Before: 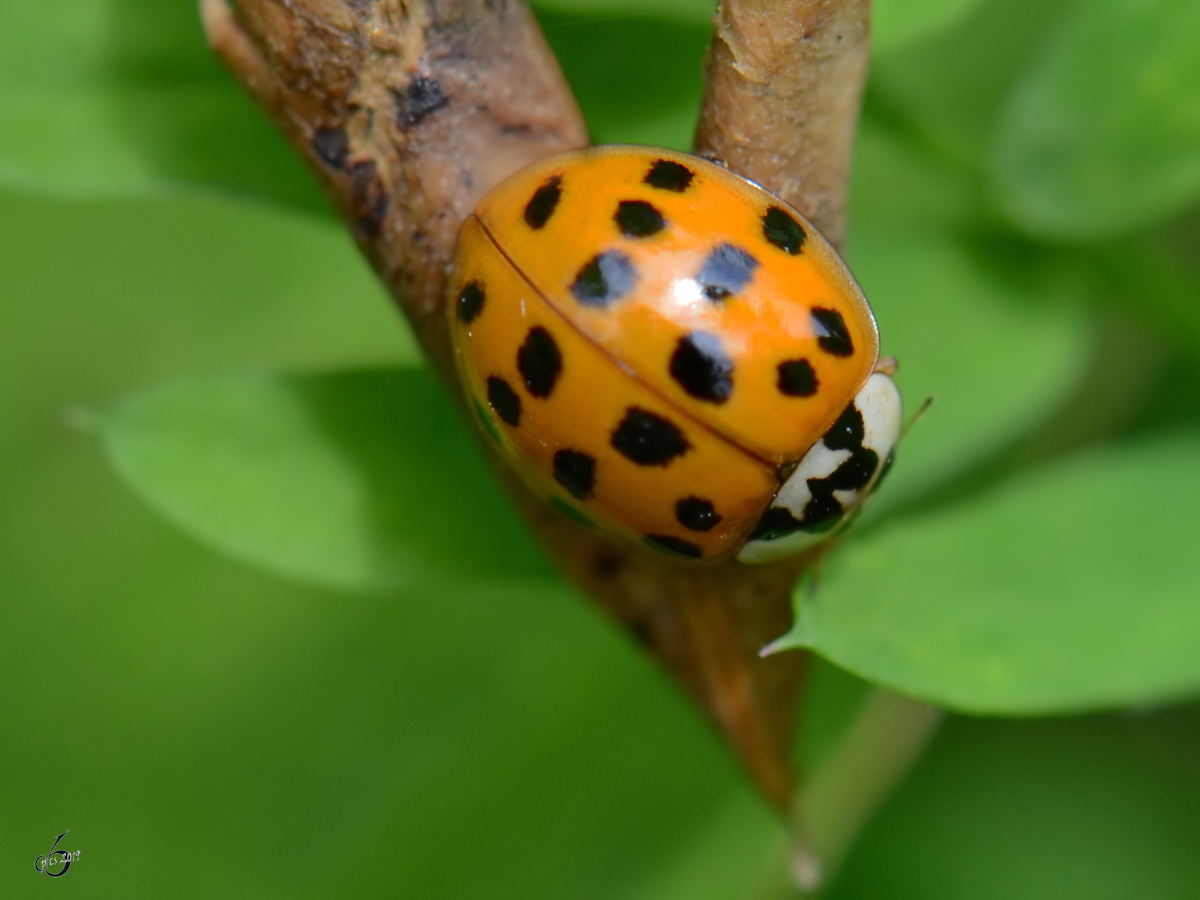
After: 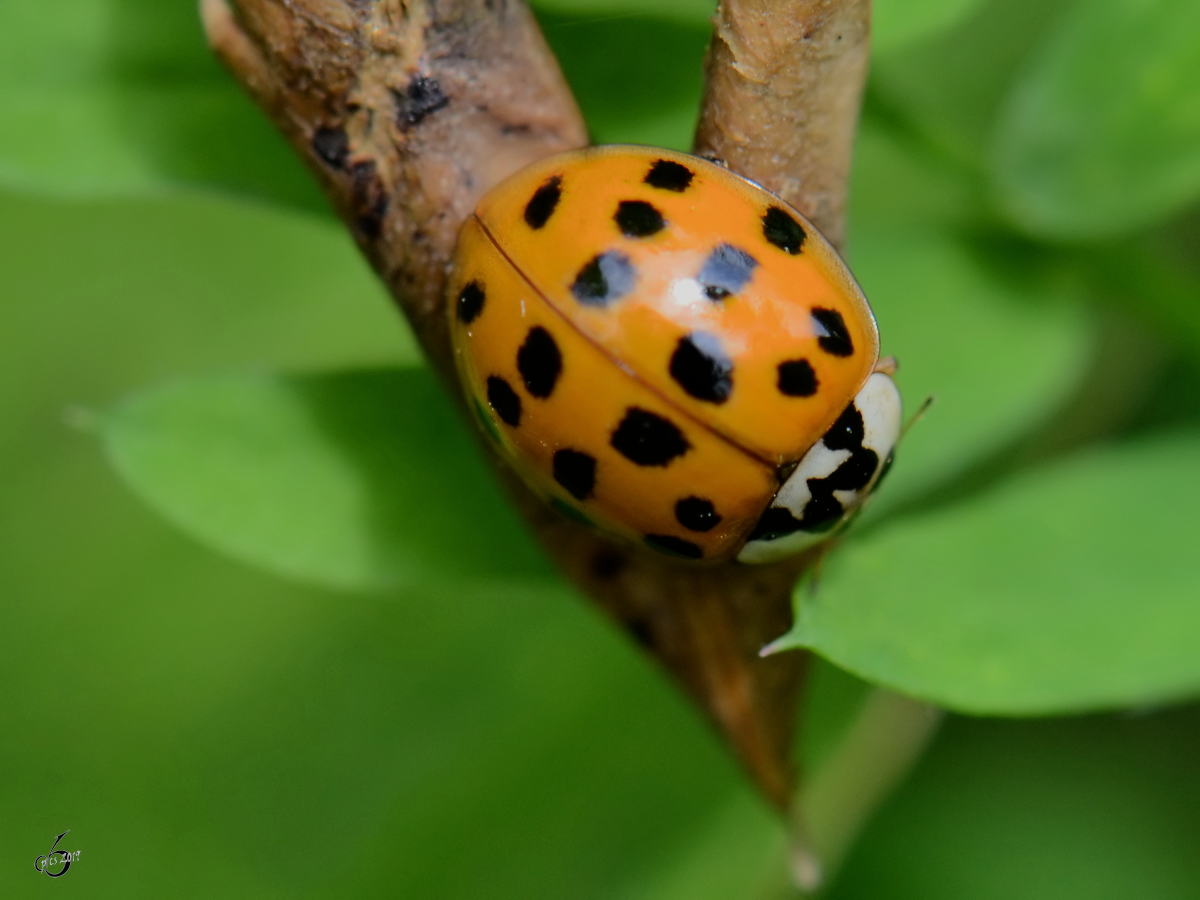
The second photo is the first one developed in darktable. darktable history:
filmic rgb: black relative exposure -7.65 EV, white relative exposure 4.56 EV, threshold 2.95 EV, hardness 3.61, contrast 1.119, enable highlight reconstruction true
